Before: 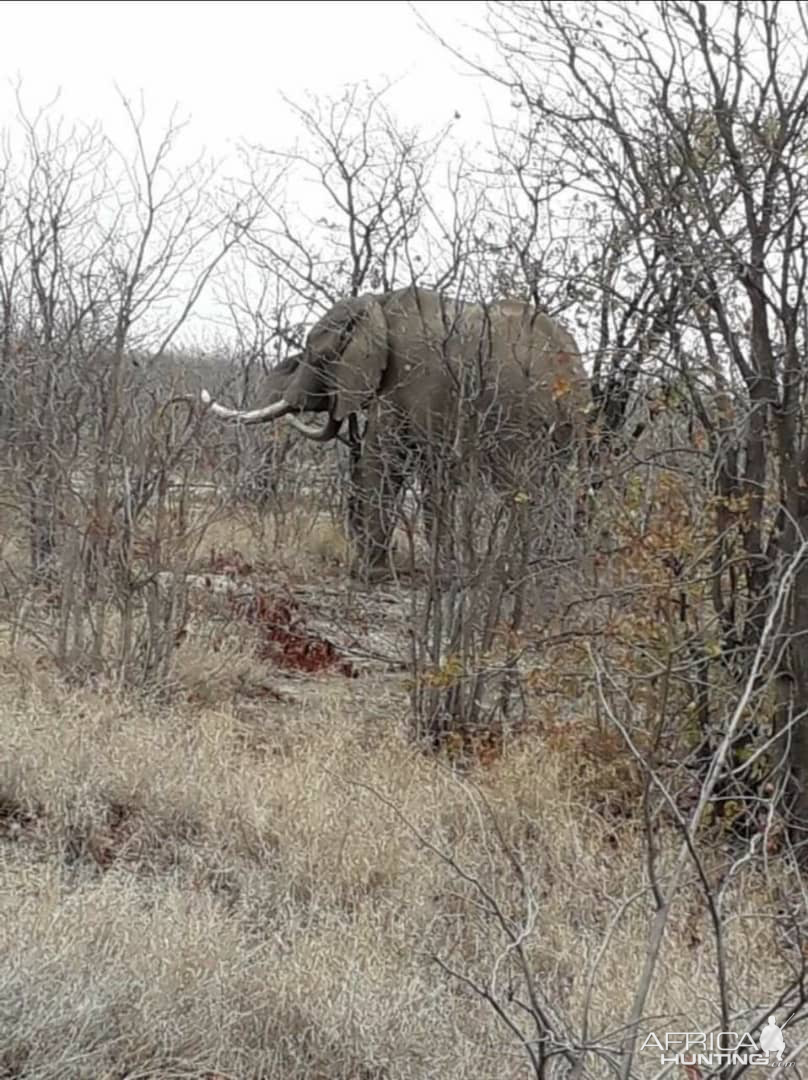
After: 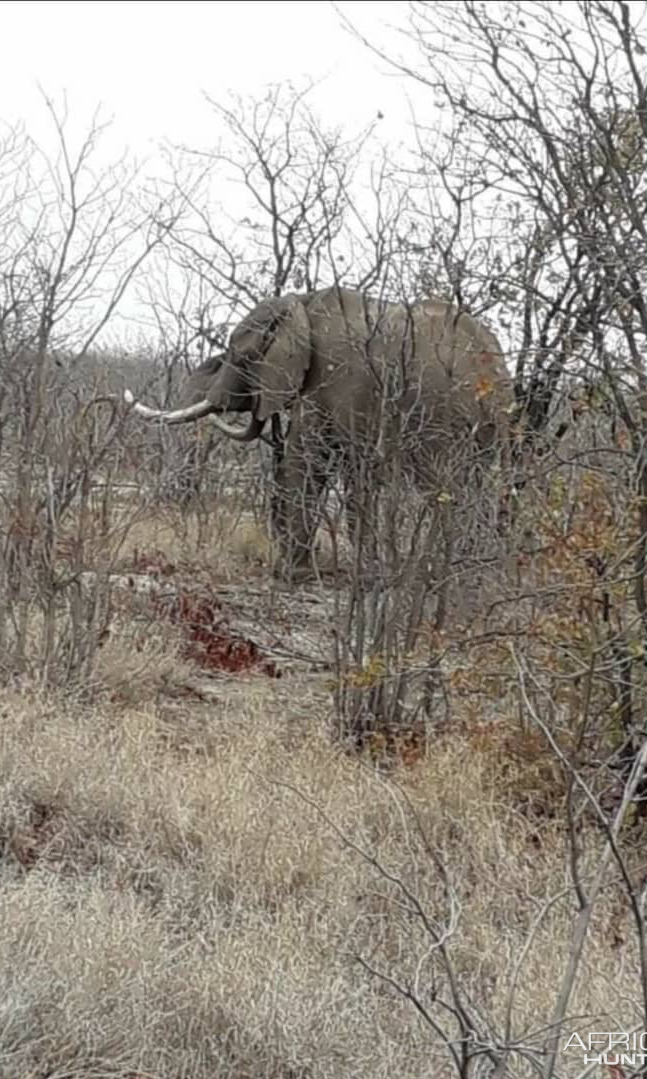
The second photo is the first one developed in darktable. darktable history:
crop and rotate: left 9.564%, right 10.289%
